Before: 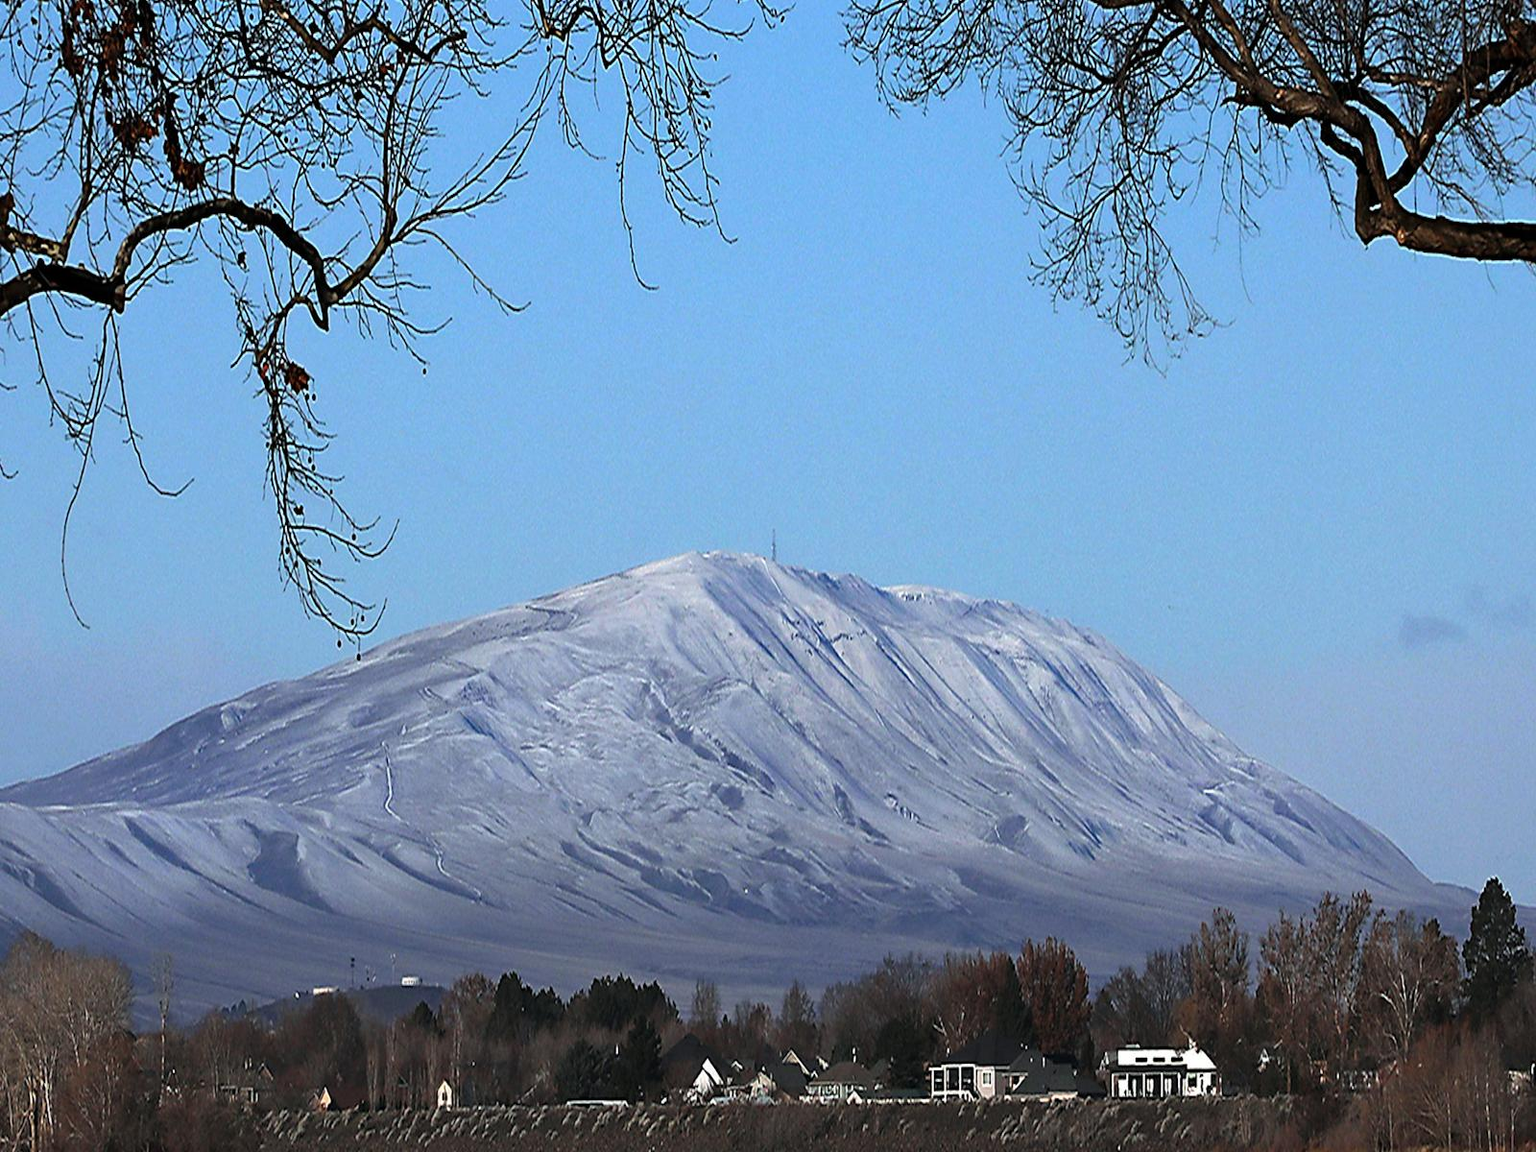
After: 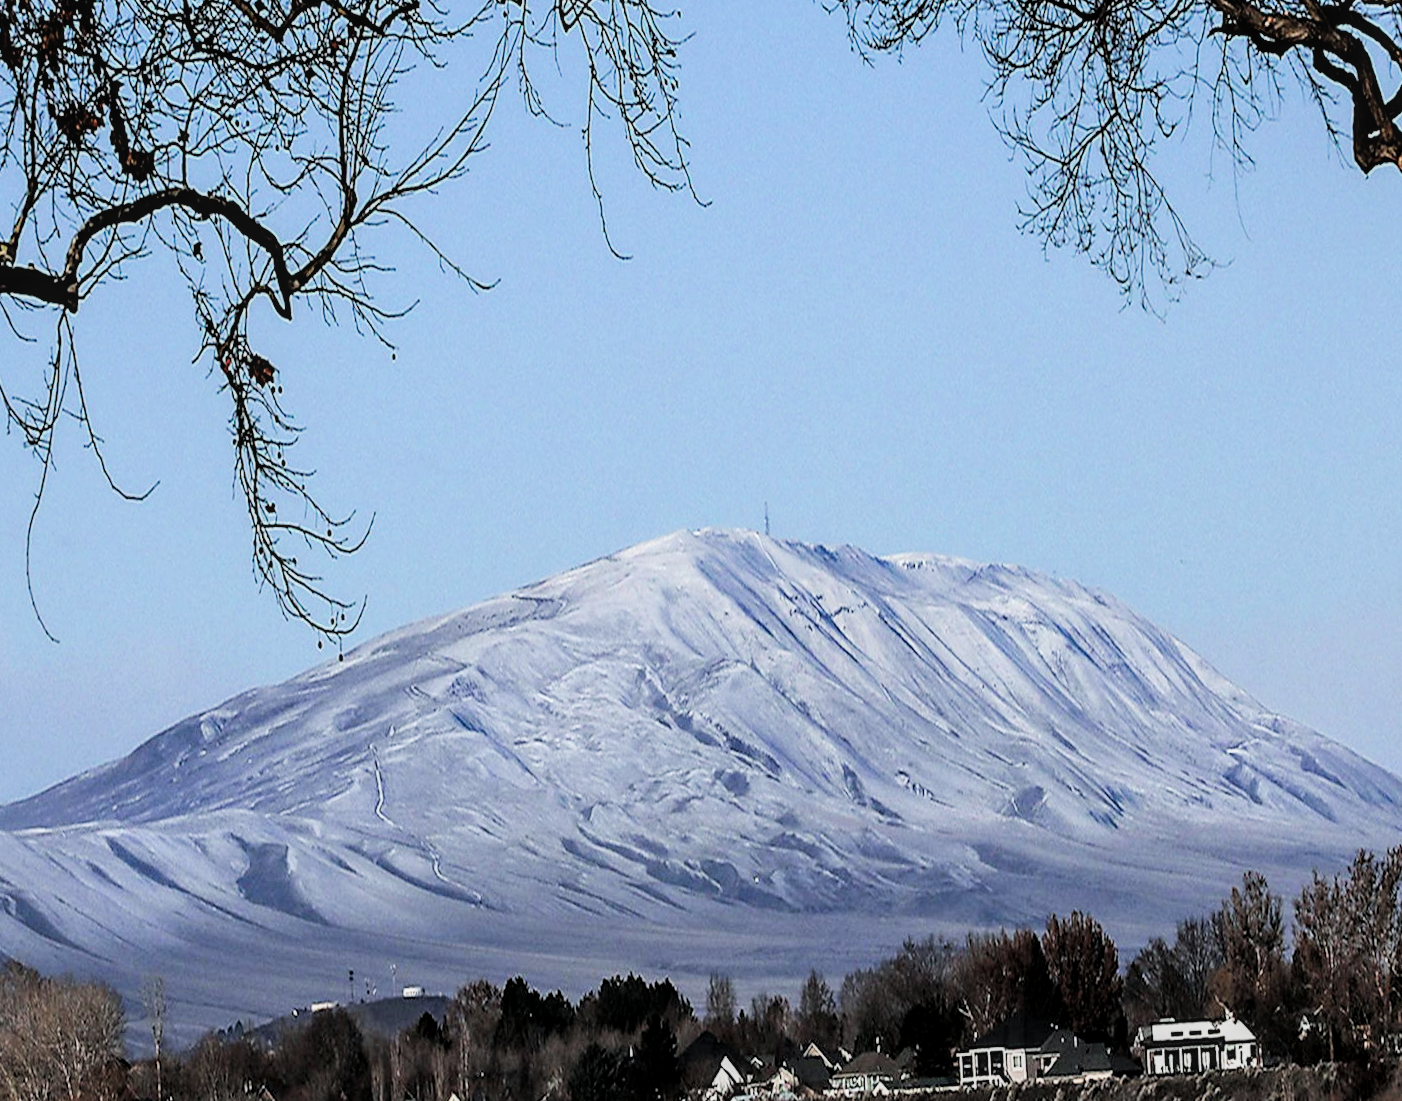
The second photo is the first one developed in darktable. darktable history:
filmic rgb: black relative exposure -5 EV, hardness 2.88, contrast 1.3, highlights saturation mix -30%
crop and rotate: left 1.088%, right 8.807%
rotate and perspective: rotation -3°, crop left 0.031, crop right 0.968, crop top 0.07, crop bottom 0.93
local contrast: on, module defaults
exposure: black level correction -0.002, exposure 0.54 EV, compensate highlight preservation false
